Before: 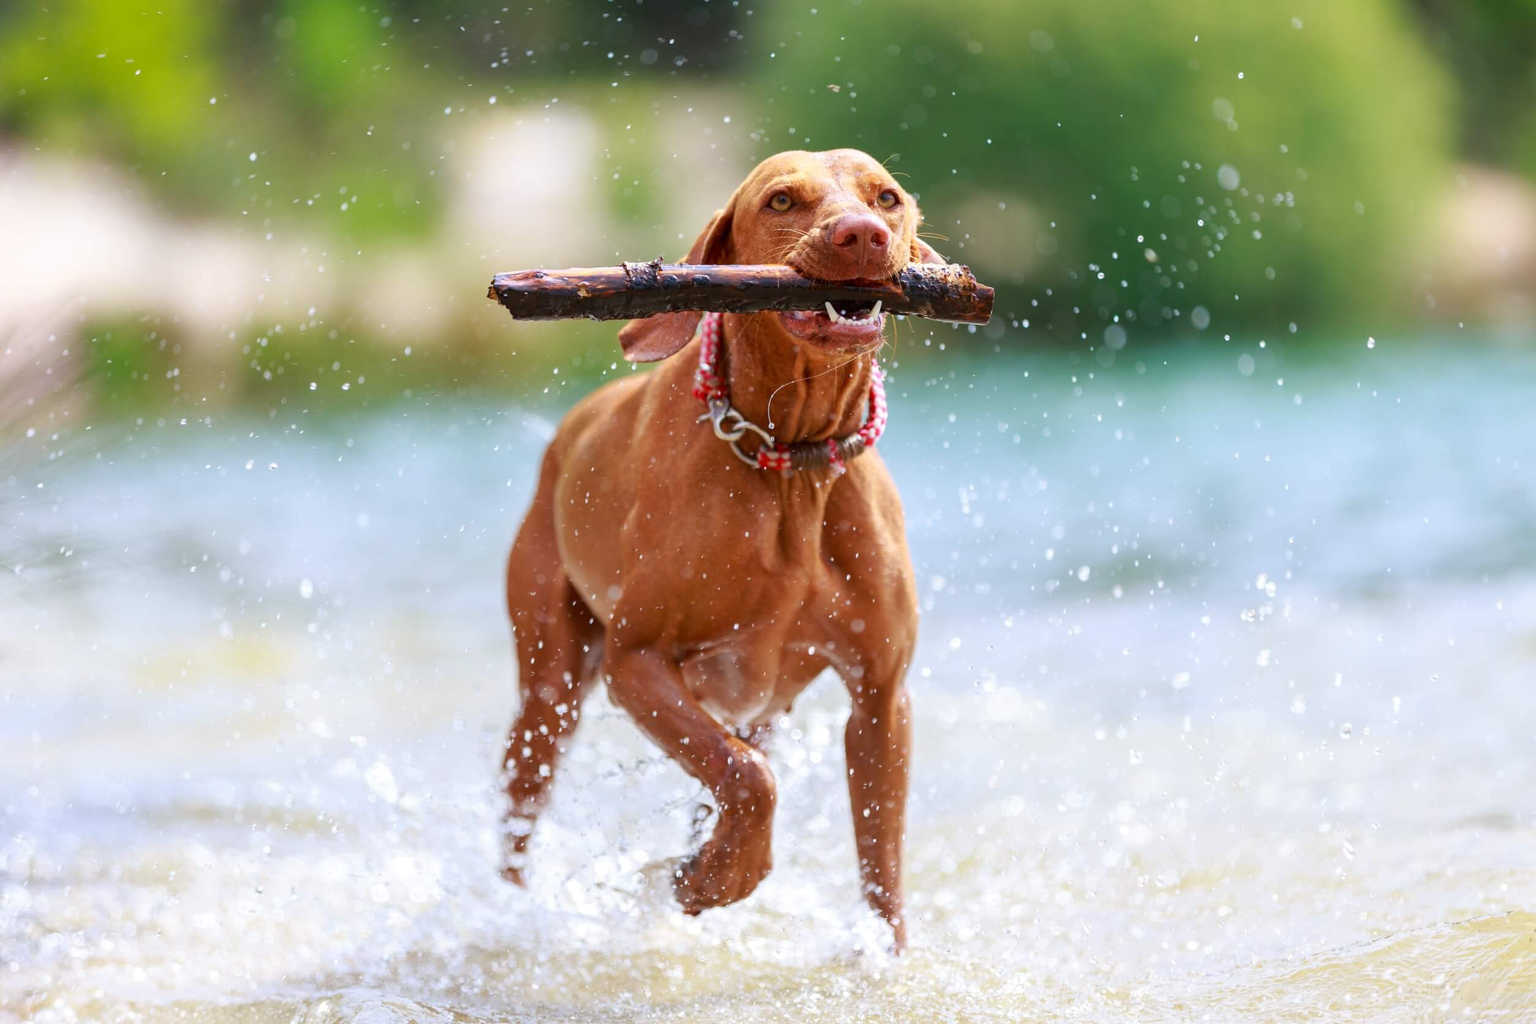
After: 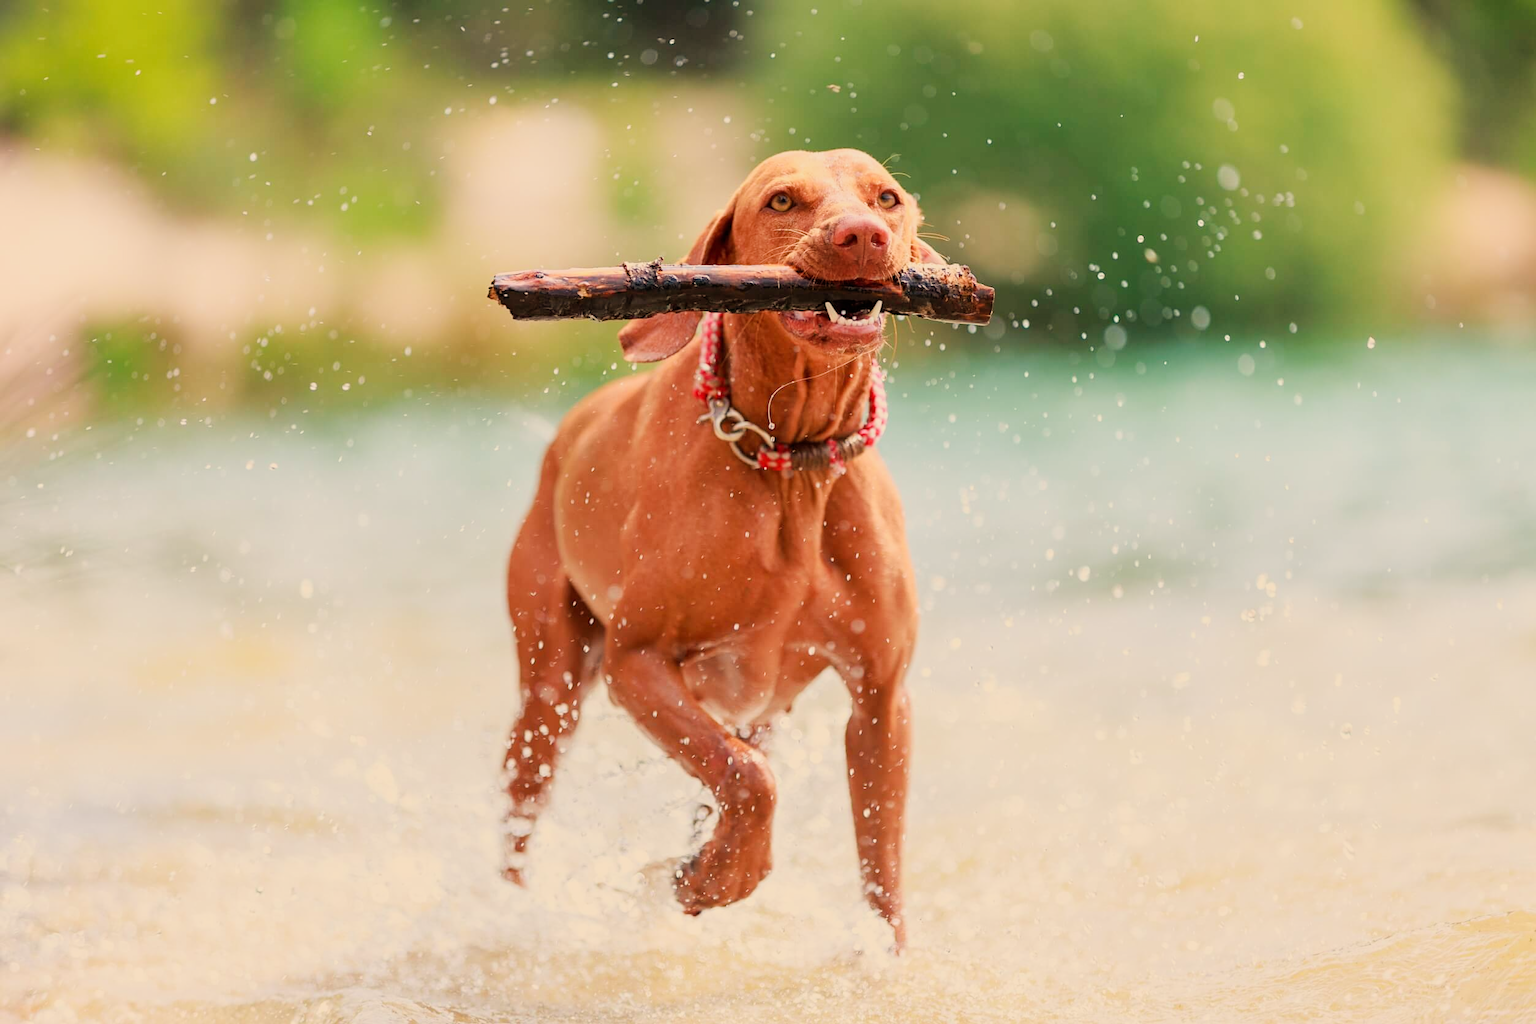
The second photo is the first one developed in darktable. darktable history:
white balance: red 1.138, green 0.996, blue 0.812
exposure: black level correction 0, exposure 0.5 EV, compensate exposure bias true, compensate highlight preservation false
sharpen: amount 0.2
filmic rgb: black relative exposure -7.65 EV, white relative exposure 4.56 EV, hardness 3.61
